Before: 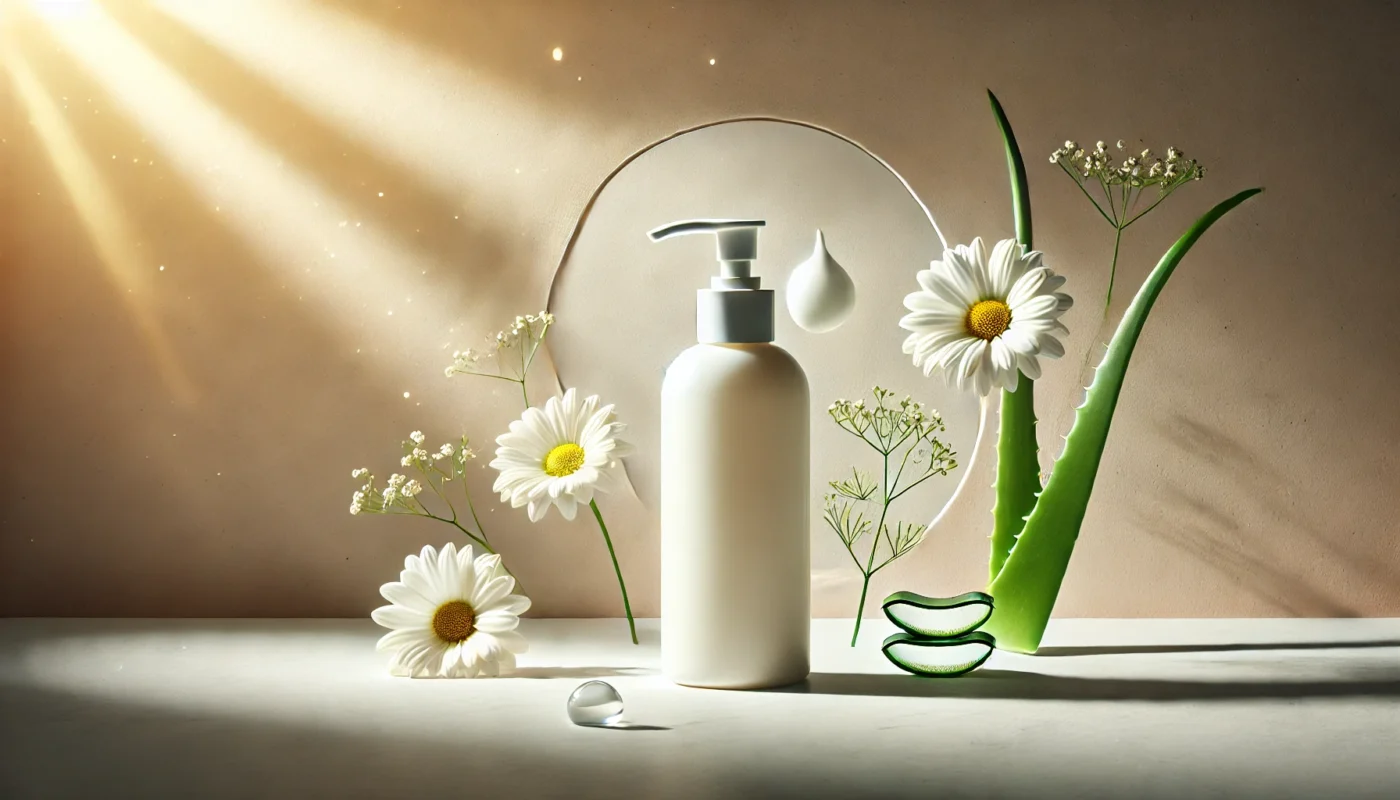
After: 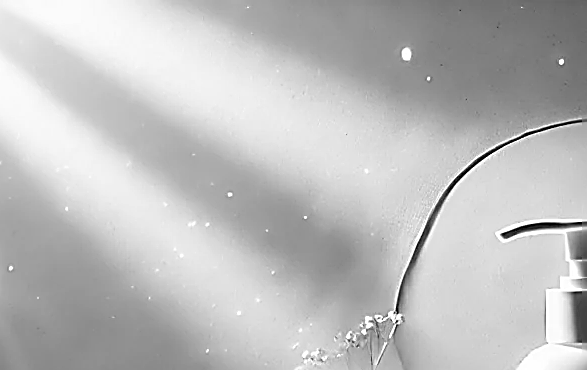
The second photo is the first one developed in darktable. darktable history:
sharpen: amount 2
crop and rotate: left 10.817%, top 0.062%, right 47.194%, bottom 53.626%
monochrome: on, module defaults
tone equalizer: on, module defaults
